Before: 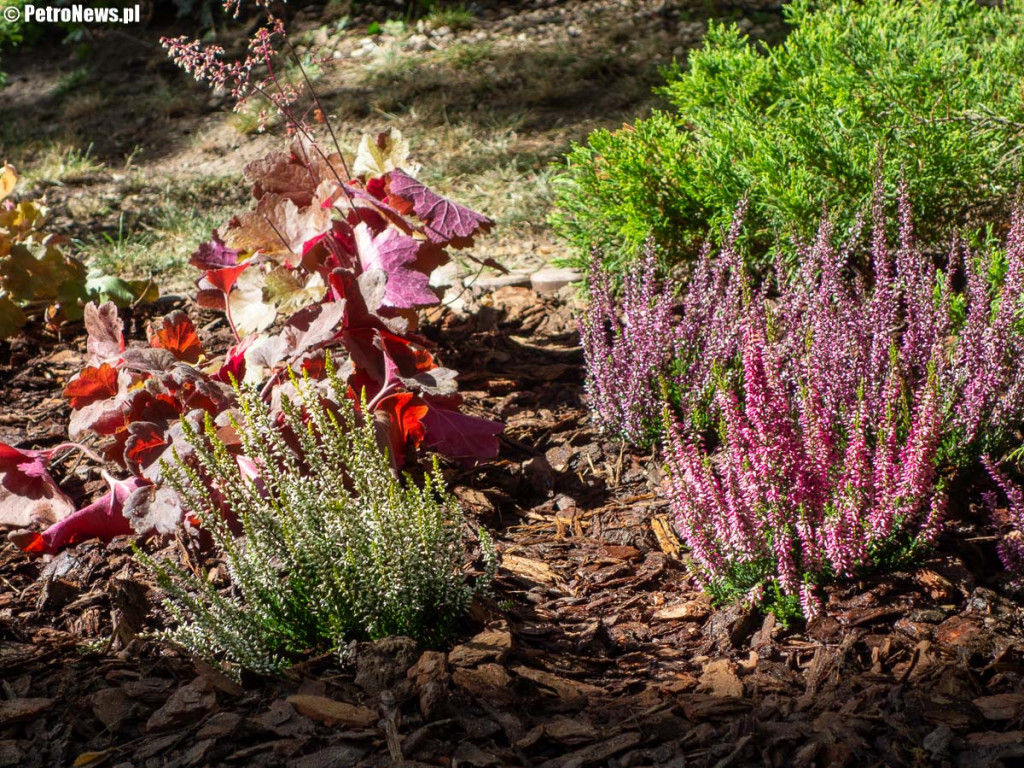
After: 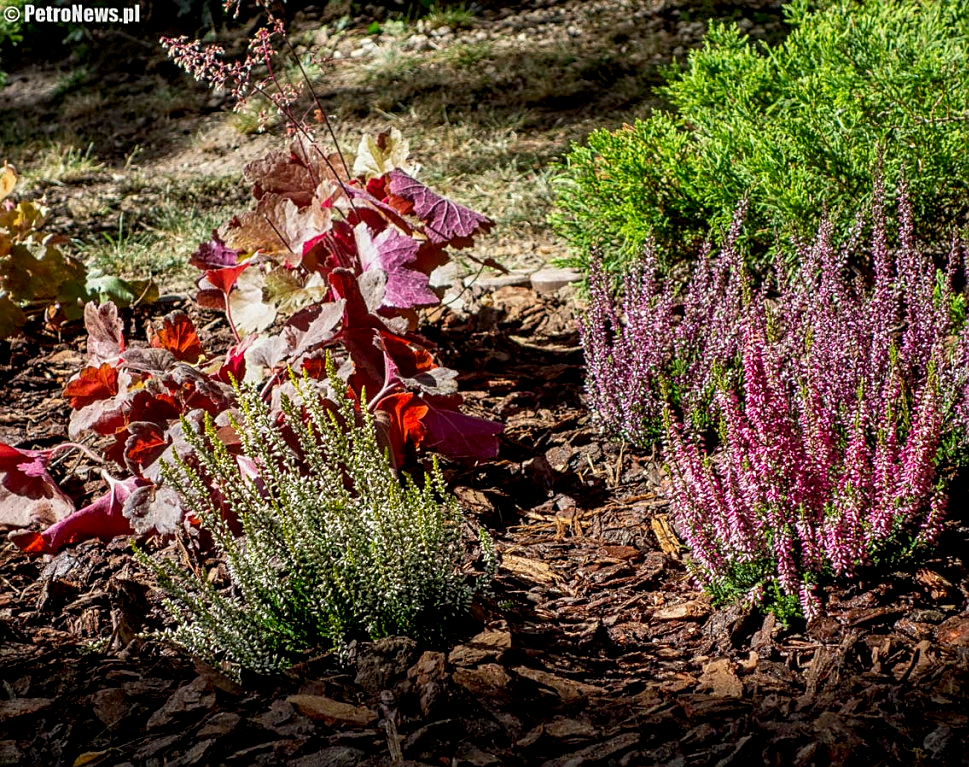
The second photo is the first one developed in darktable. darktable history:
exposure: black level correction 0.009, exposure -0.168 EV, compensate exposure bias true, compensate highlight preservation false
crop and rotate: left 0%, right 5.349%
local contrast: on, module defaults
sharpen: on, module defaults
